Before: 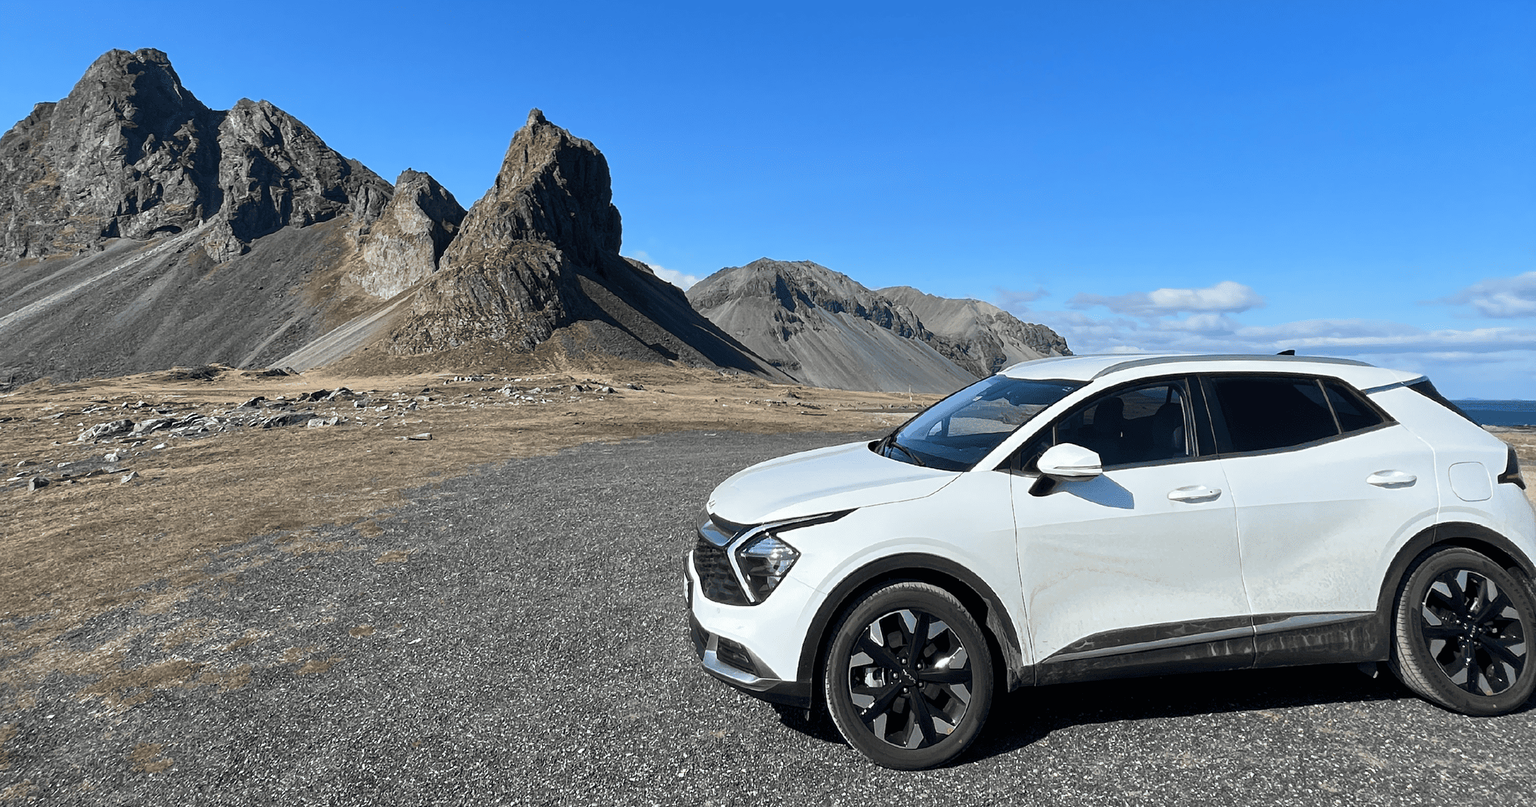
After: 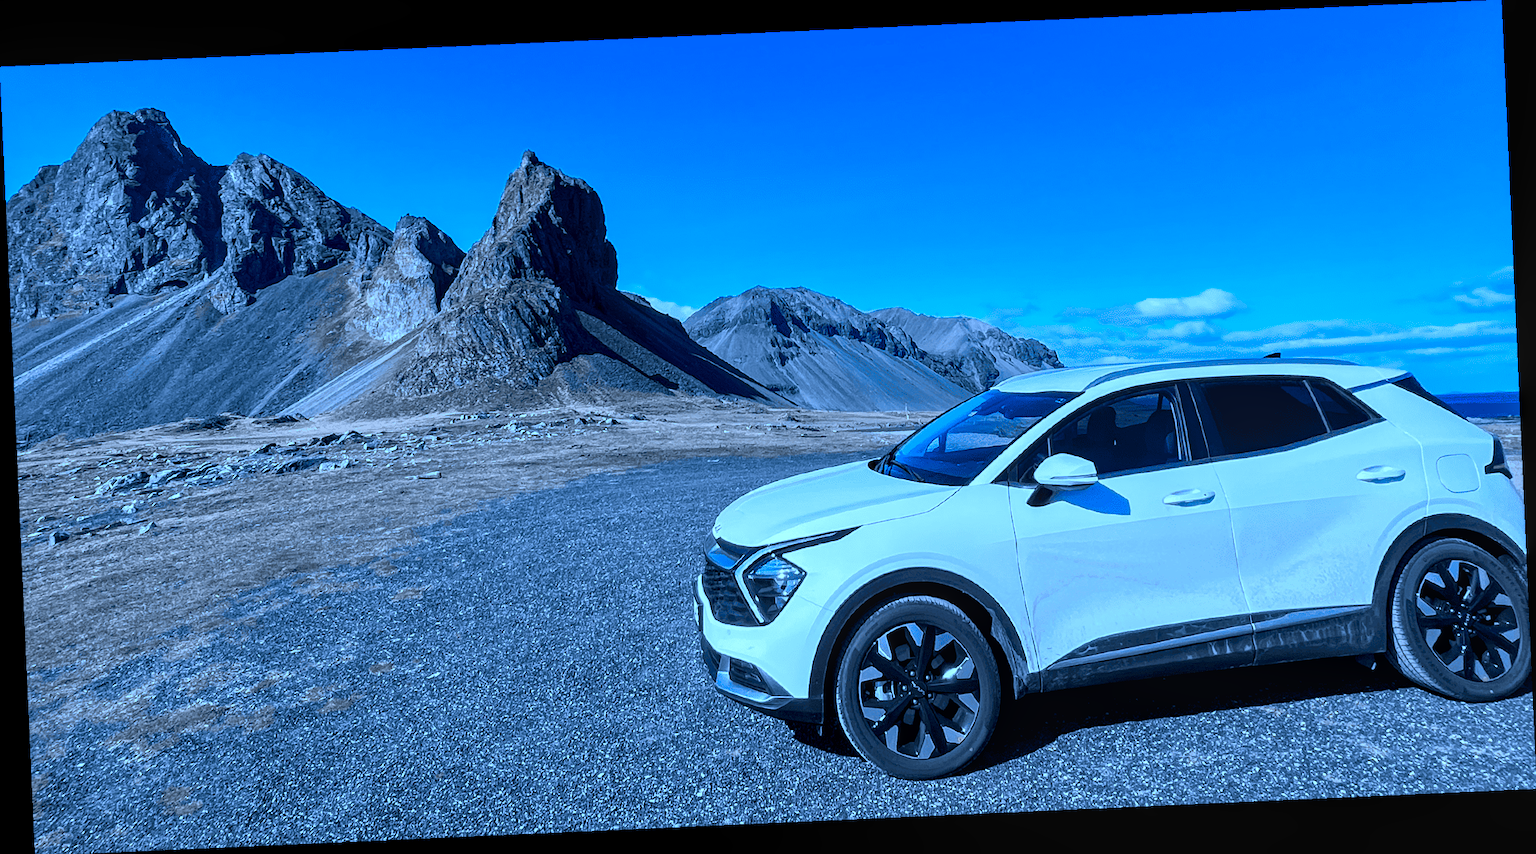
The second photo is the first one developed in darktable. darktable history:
color calibration: illuminant as shot in camera, x 0.442, y 0.413, temperature 2903.13 K
local contrast: on, module defaults
rotate and perspective: rotation -2.56°, automatic cropping off
color balance rgb: perceptual saturation grading › global saturation 20%, perceptual saturation grading › highlights -25%, perceptual saturation grading › shadows 25%
